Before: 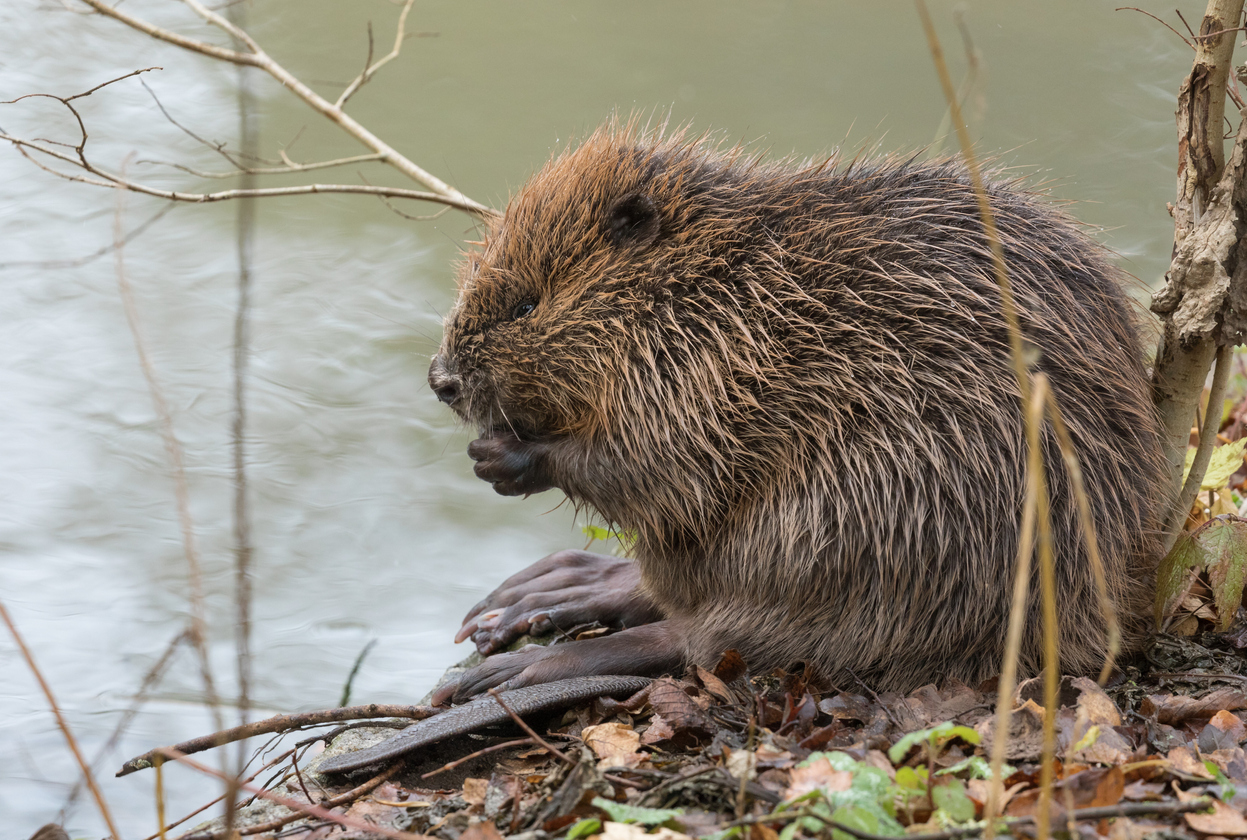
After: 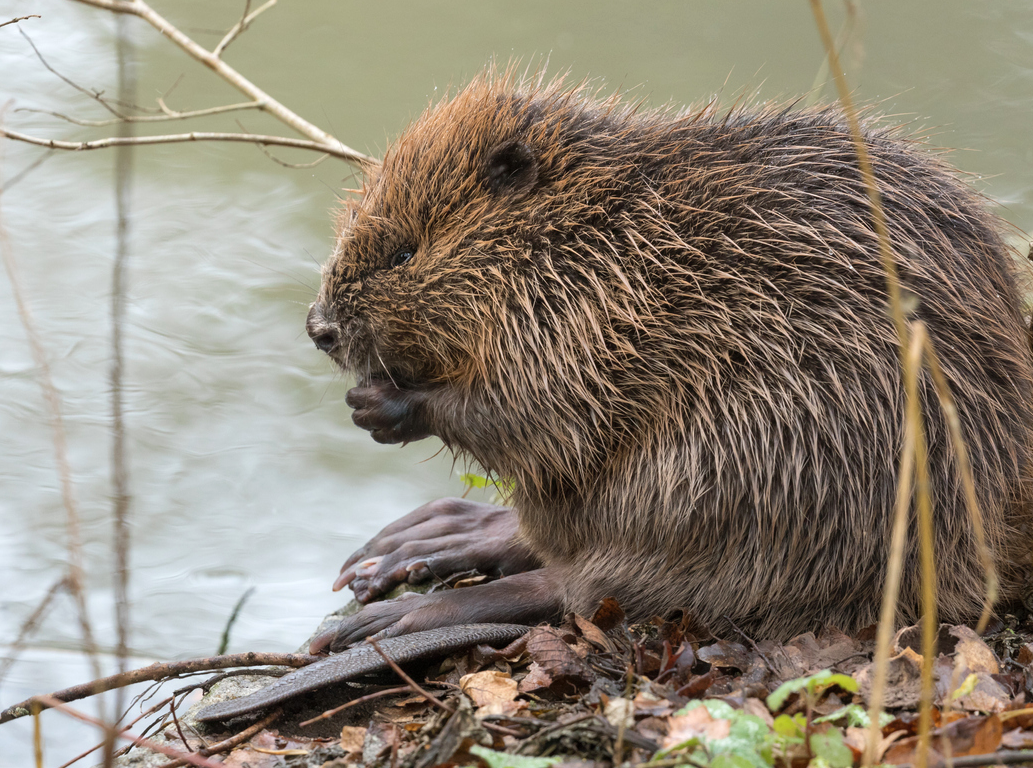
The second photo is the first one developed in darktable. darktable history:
crop: left 9.828%, top 6.246%, right 7.322%, bottom 2.222%
levels: levels [0, 0.476, 0.951]
